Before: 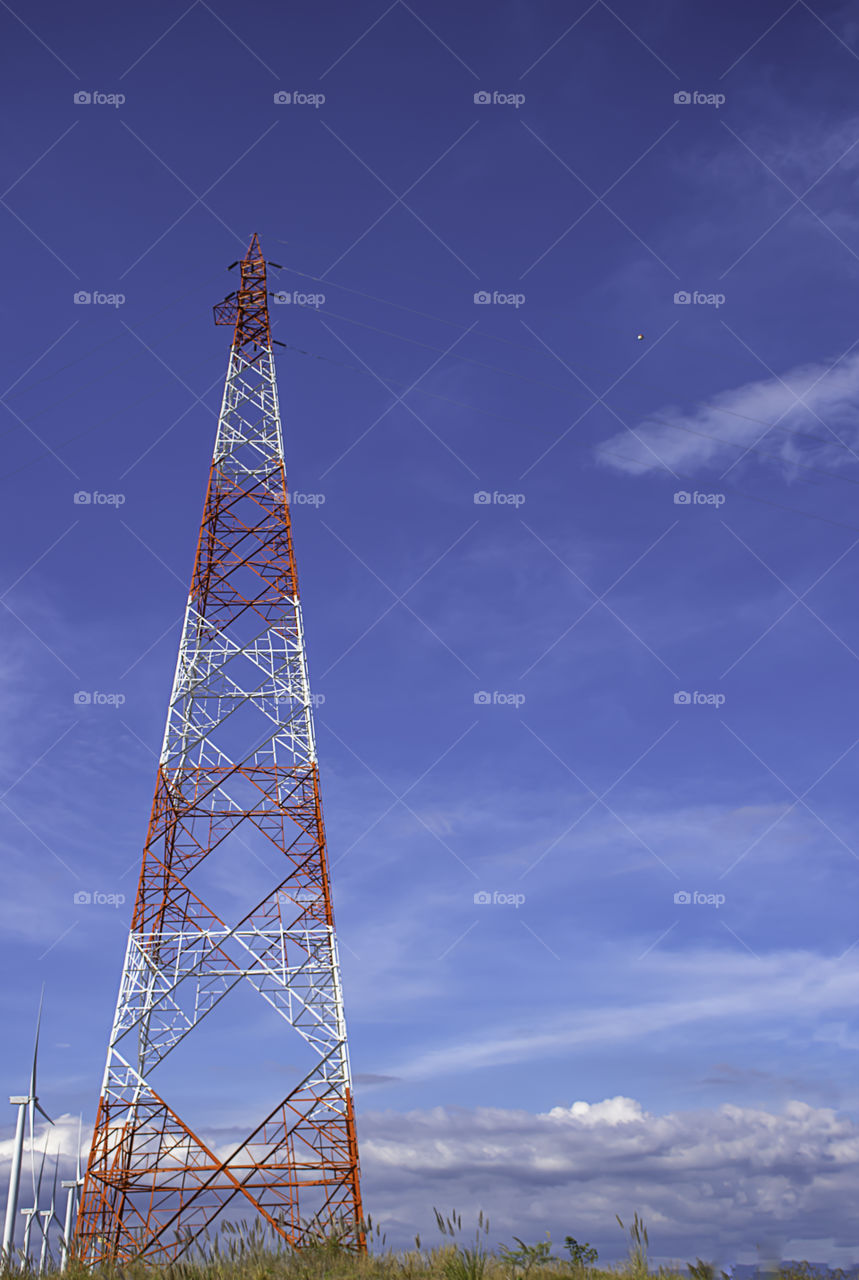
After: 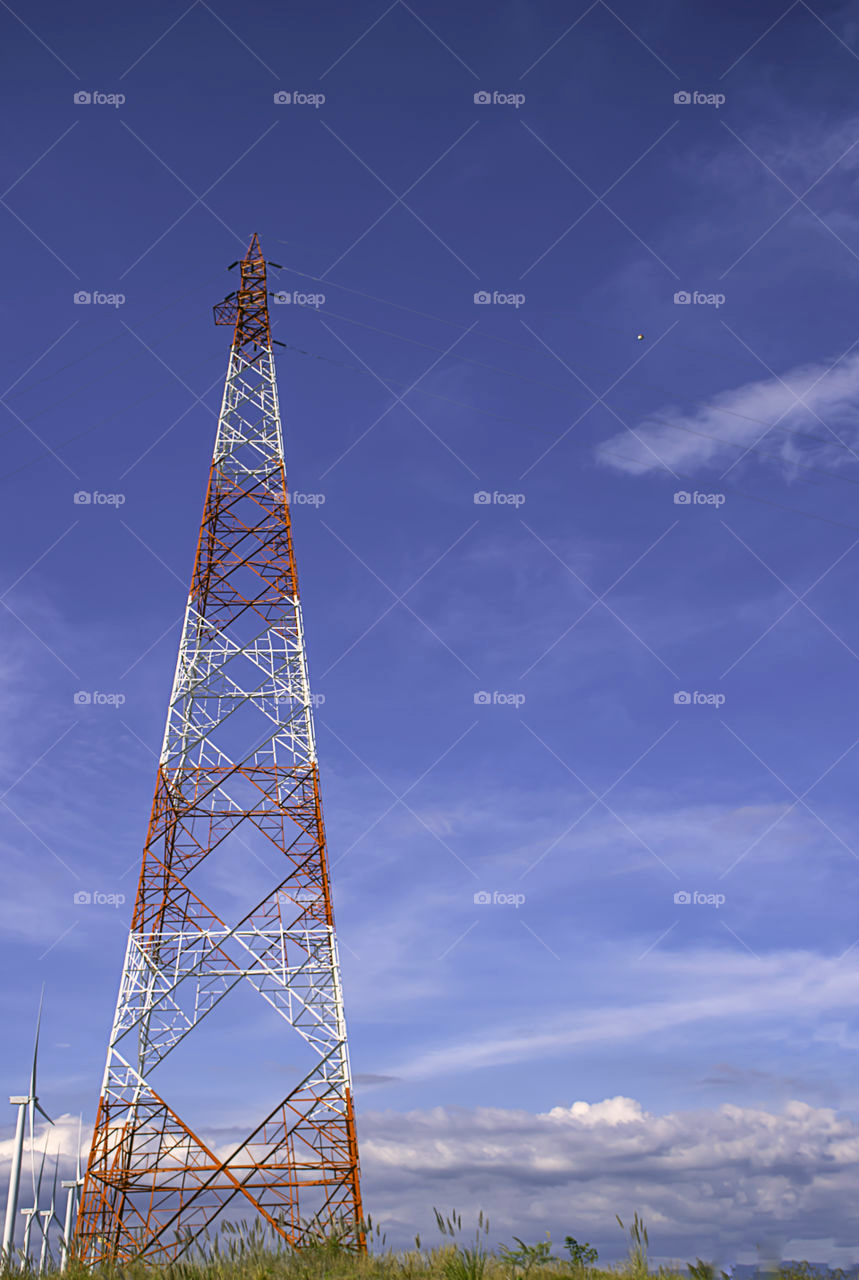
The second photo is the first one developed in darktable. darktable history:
color correction: highlights a* 4.62, highlights b* 4.98, shadows a* -7.55, shadows b* 4.96
contrast brightness saturation: contrast 0.101, brightness 0.031, saturation 0.089
